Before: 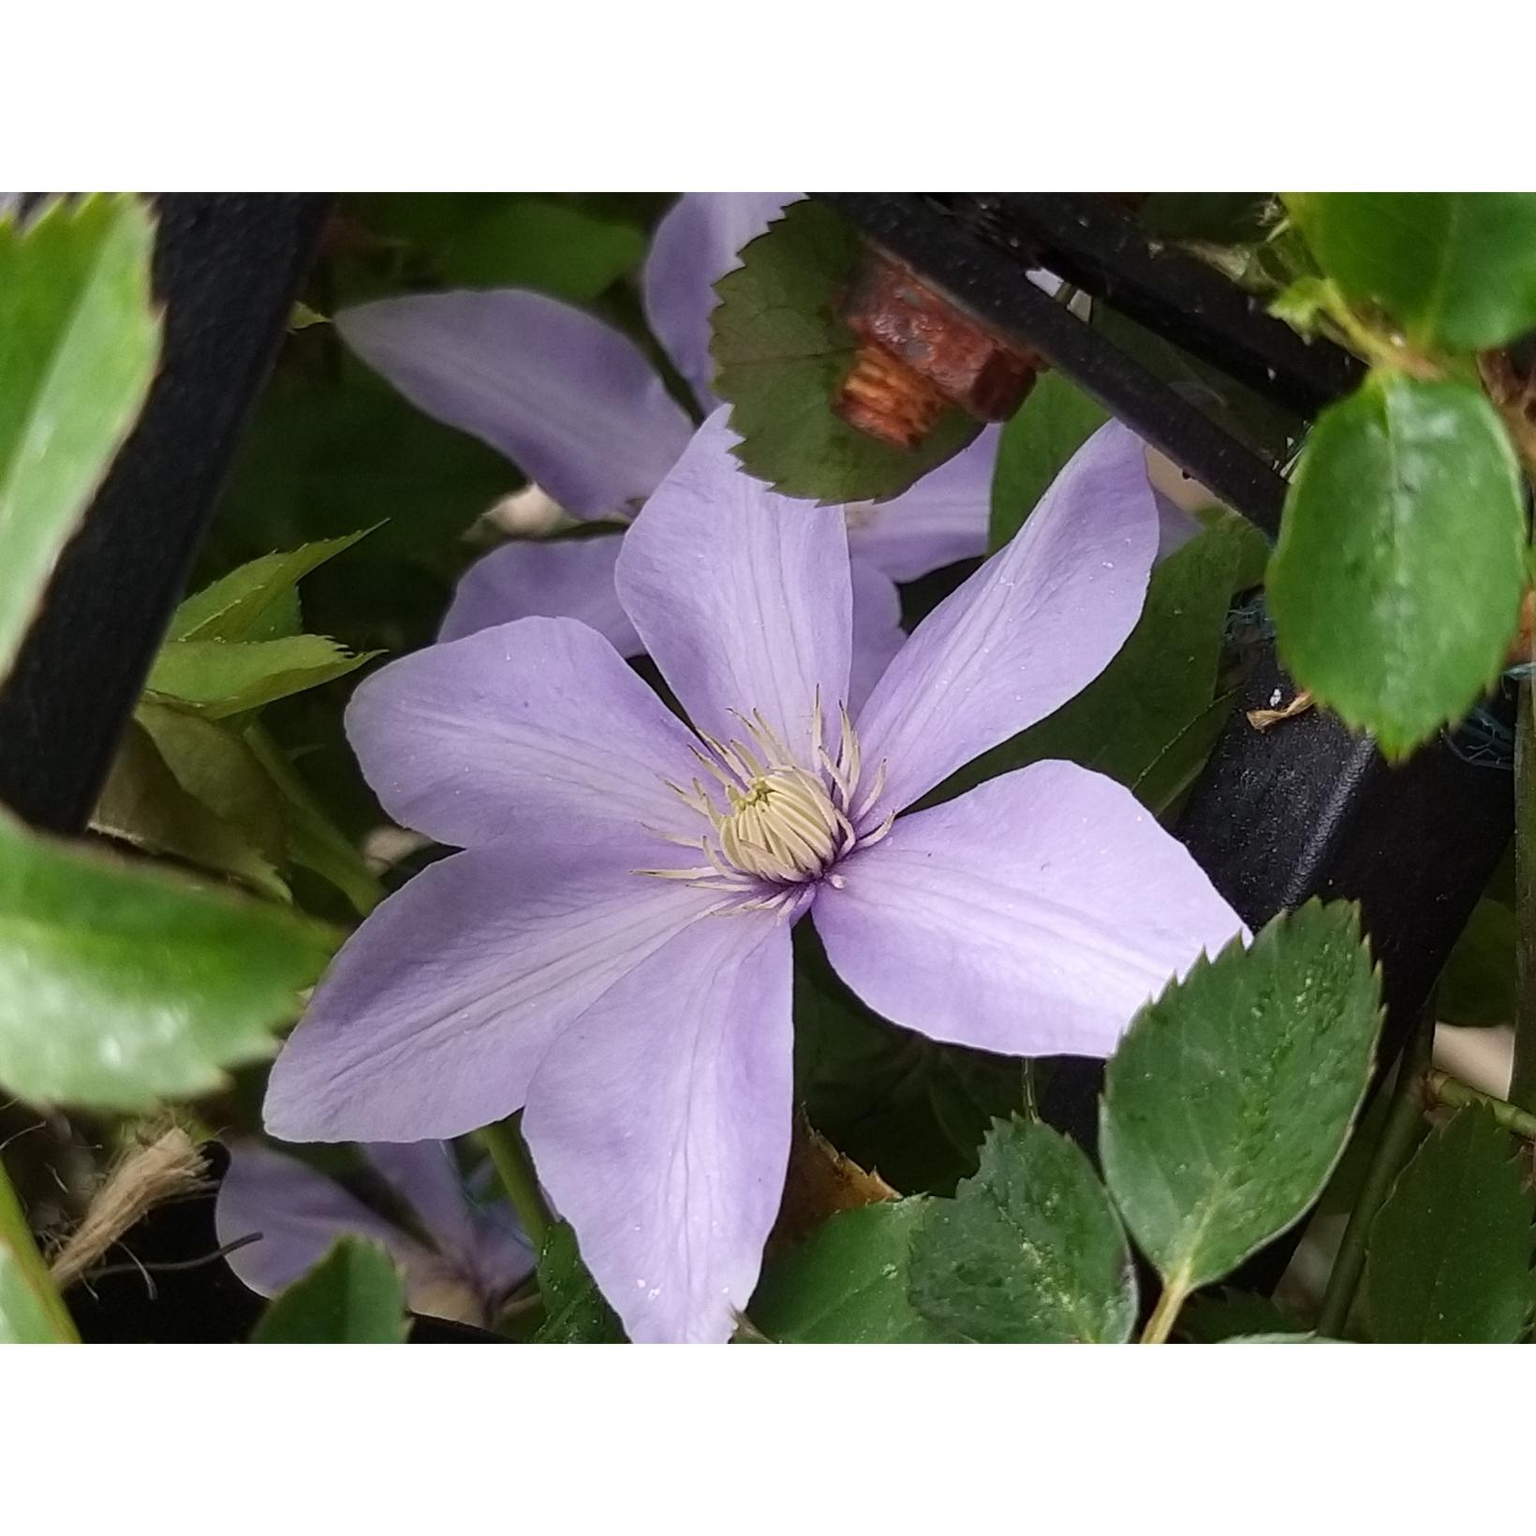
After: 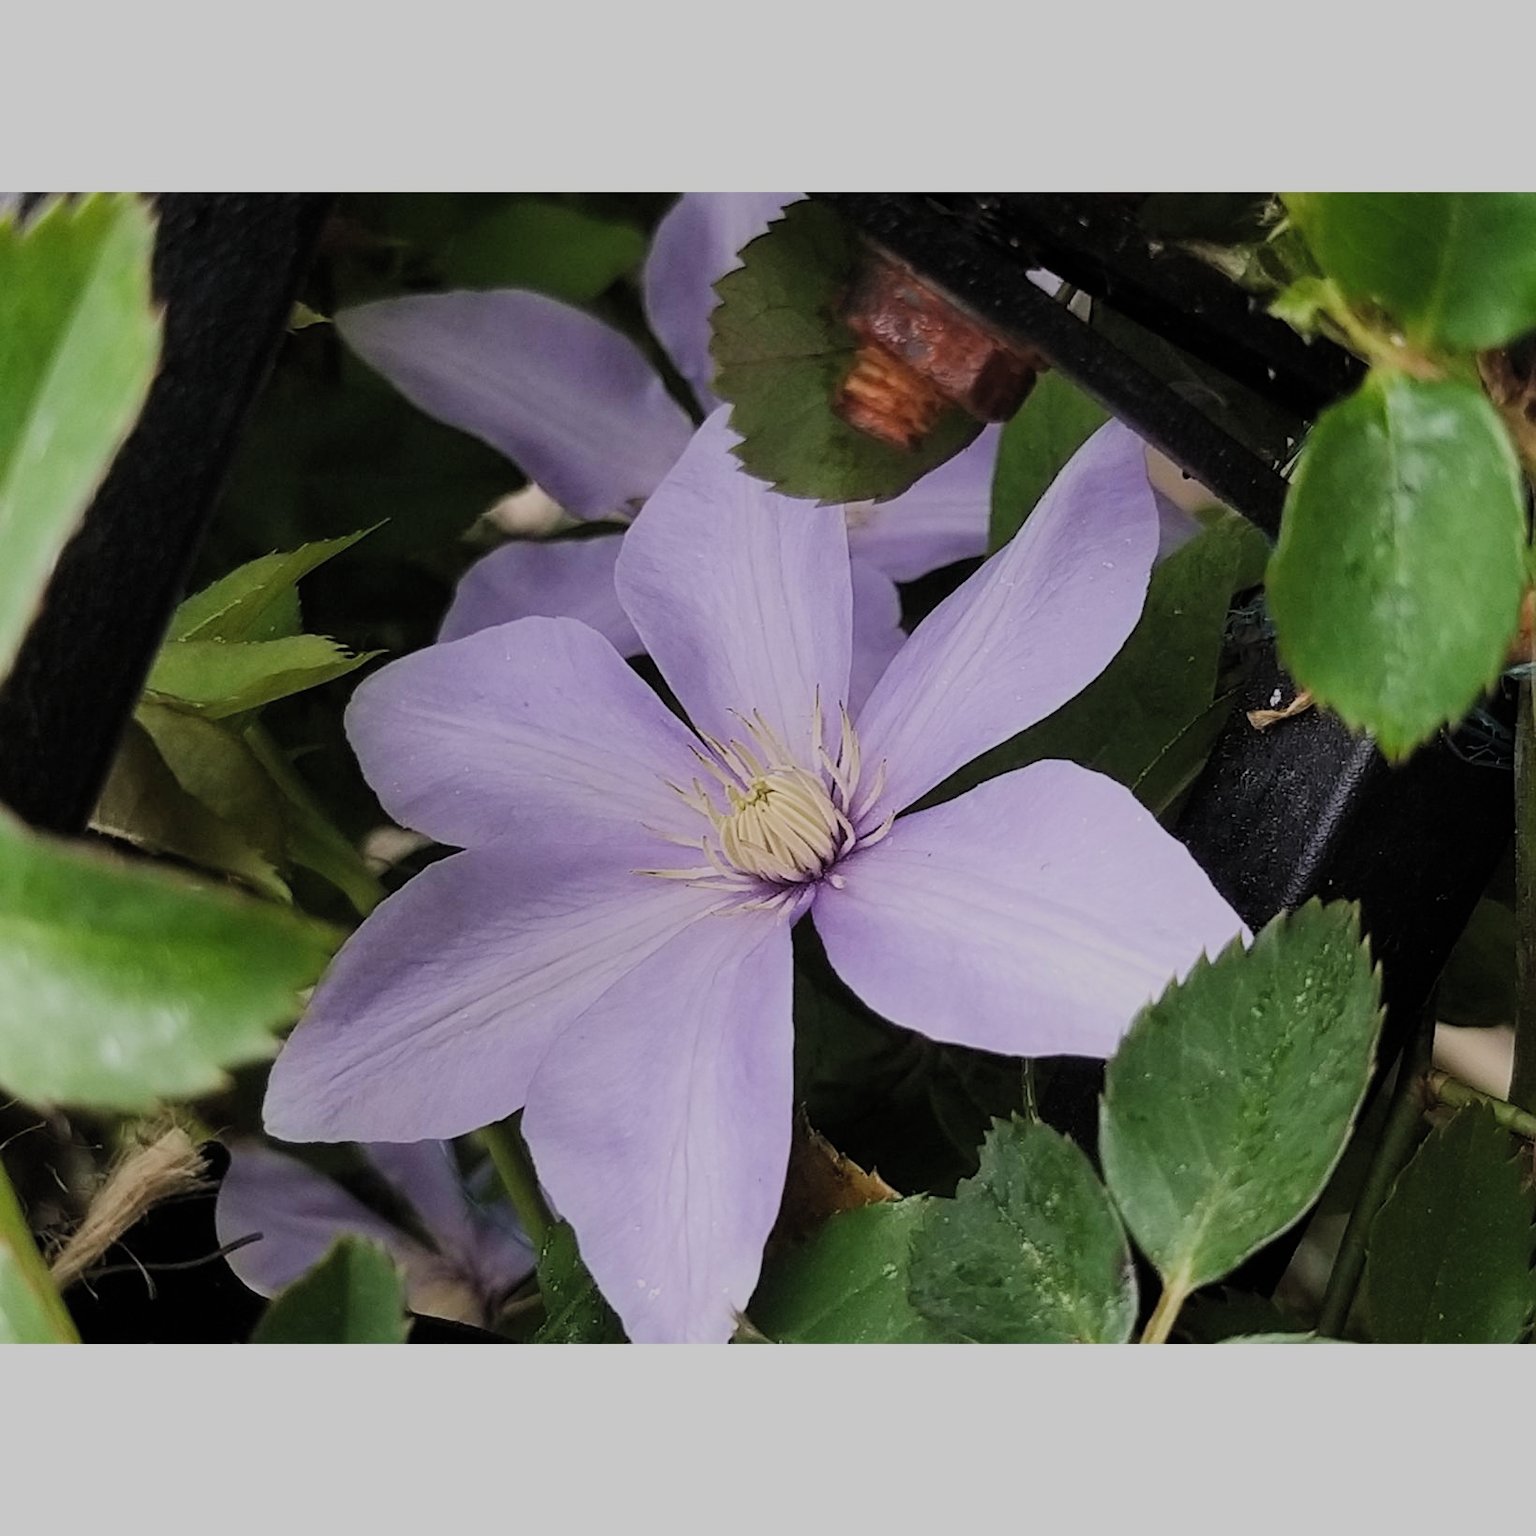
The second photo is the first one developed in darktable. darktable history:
filmic rgb: black relative exposure -6.95 EV, white relative exposure 5.58 EV, hardness 2.84, color science v5 (2021), contrast in shadows safe, contrast in highlights safe
